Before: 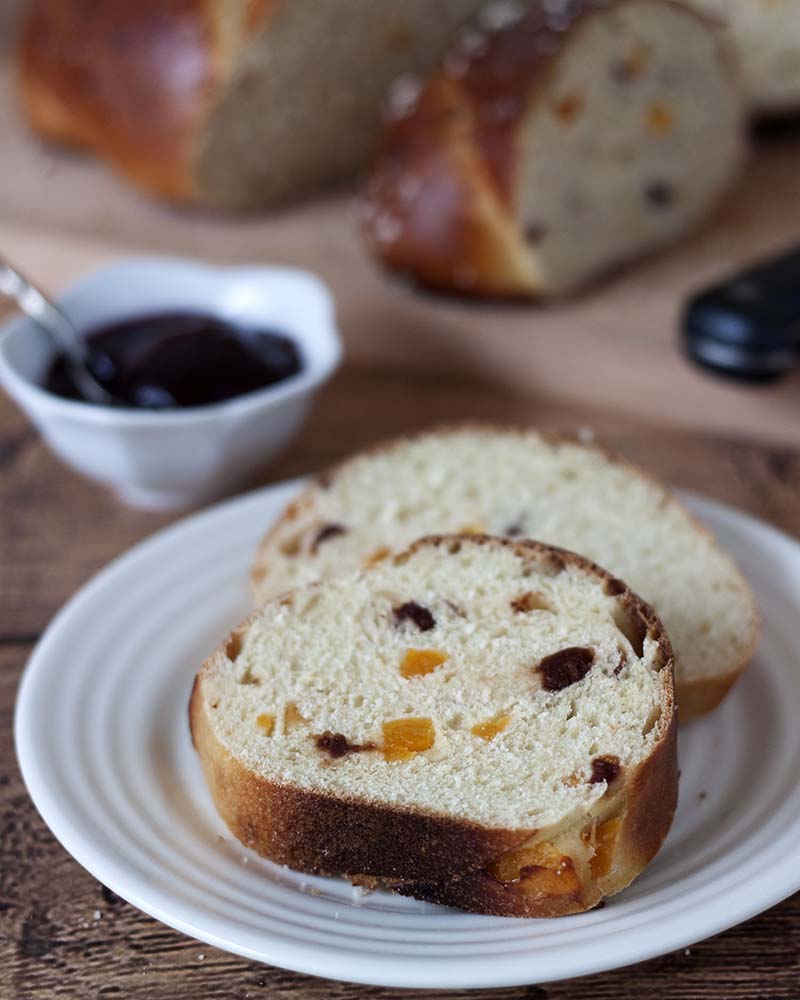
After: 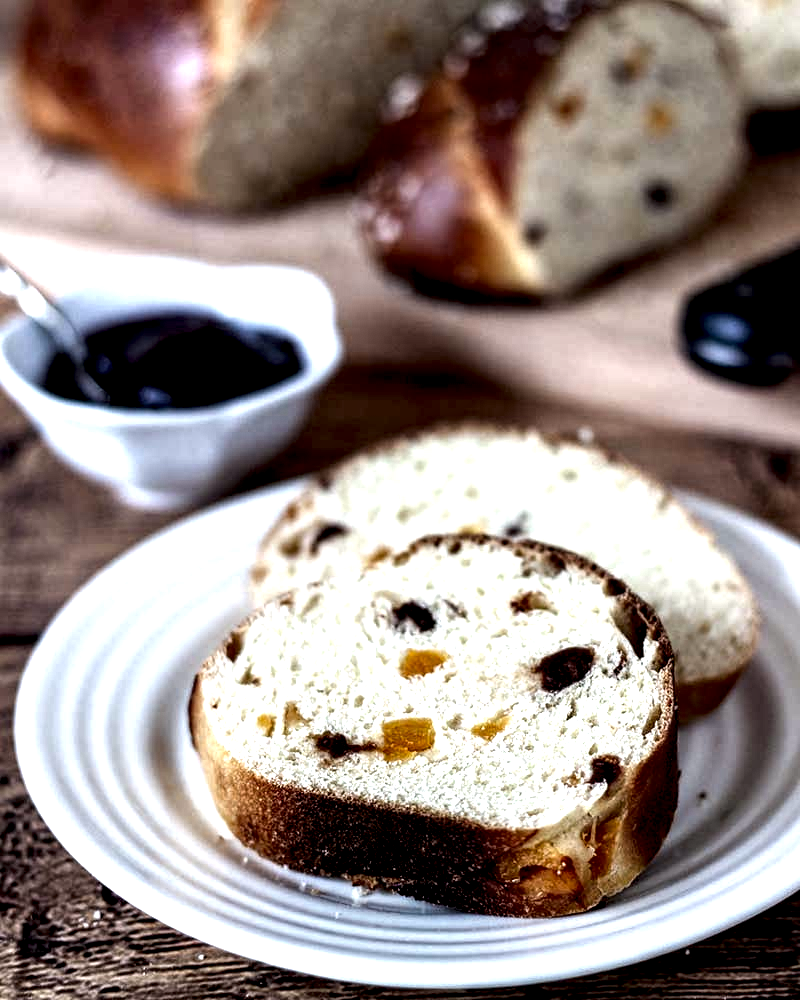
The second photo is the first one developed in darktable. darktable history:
local contrast: shadows 185%, detail 225%
white balance: red 0.988, blue 1.017
exposure: exposure 0.77 EV, compensate highlight preservation false
